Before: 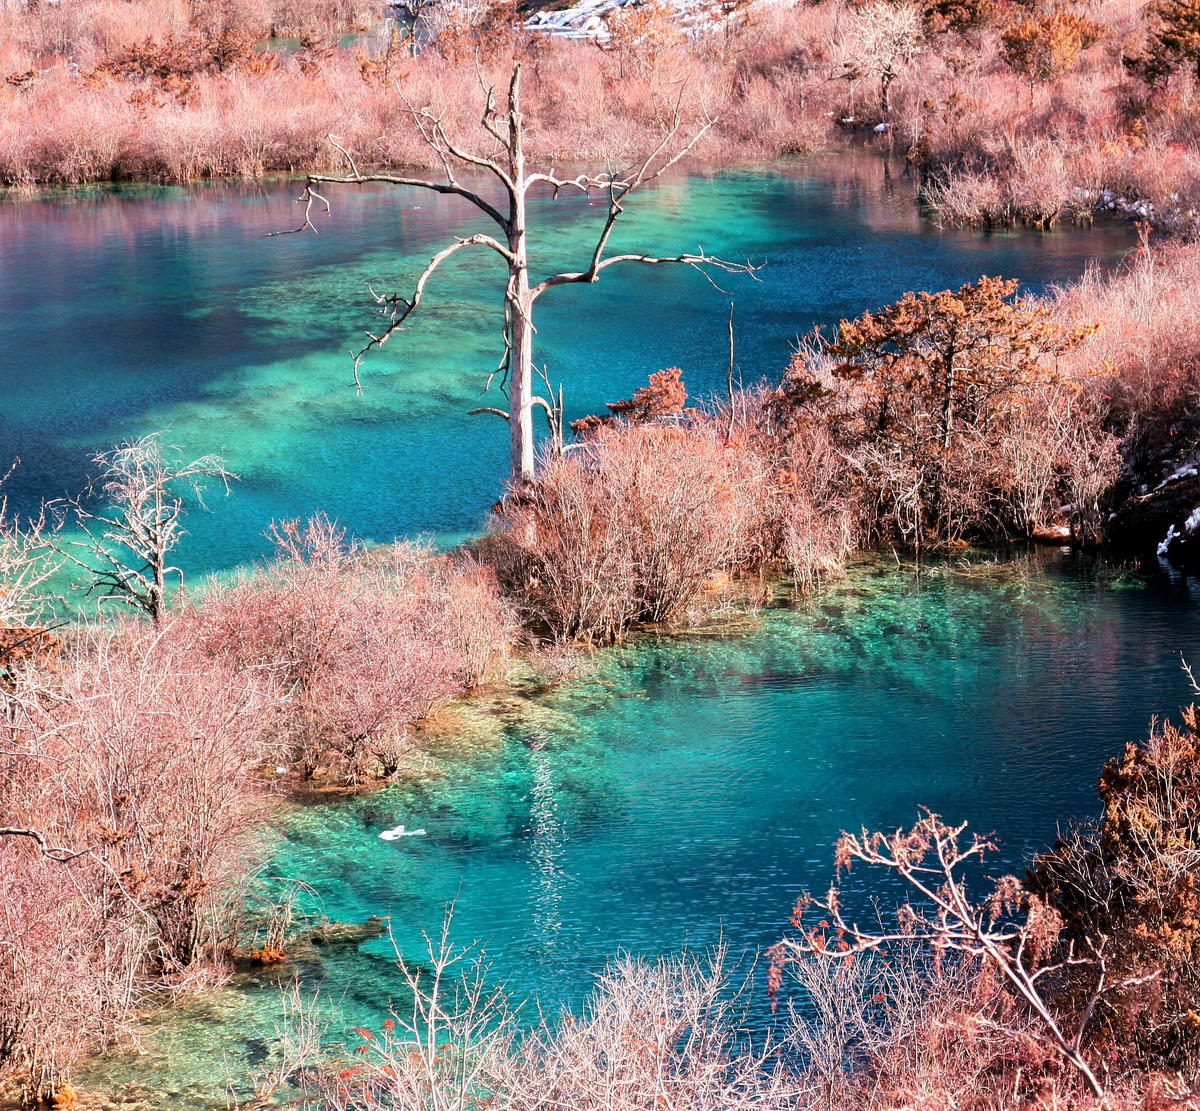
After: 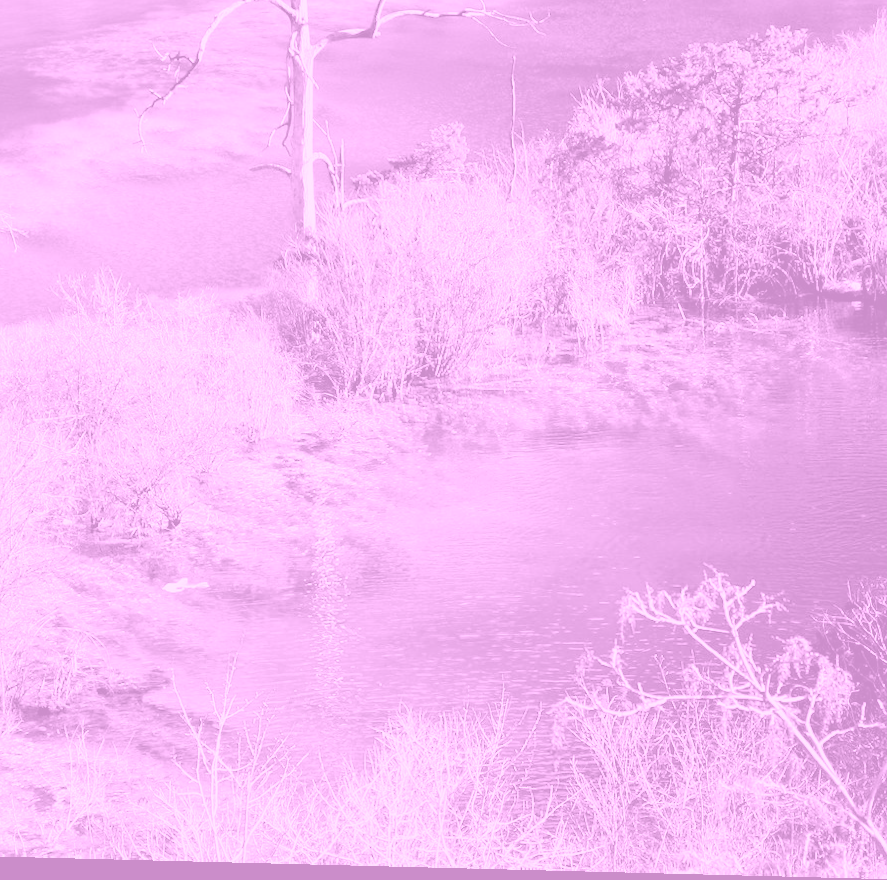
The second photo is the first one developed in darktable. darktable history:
rotate and perspective: lens shift (horizontal) -0.055, automatic cropping off
colorize: hue 331.2°, saturation 75%, source mix 30.28%, lightness 70.52%, version 1
crop: left 16.871%, top 22.857%, right 9.116%
exposure: black level correction 0.007, compensate highlight preservation false
